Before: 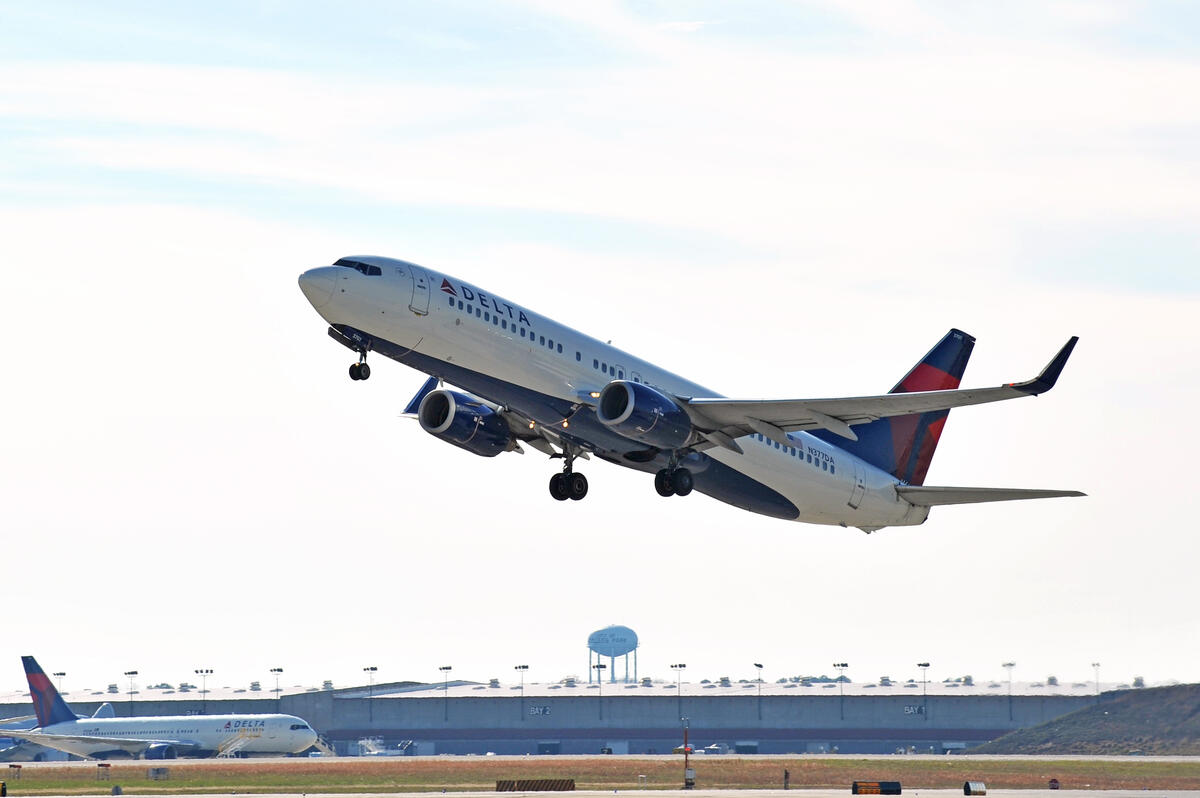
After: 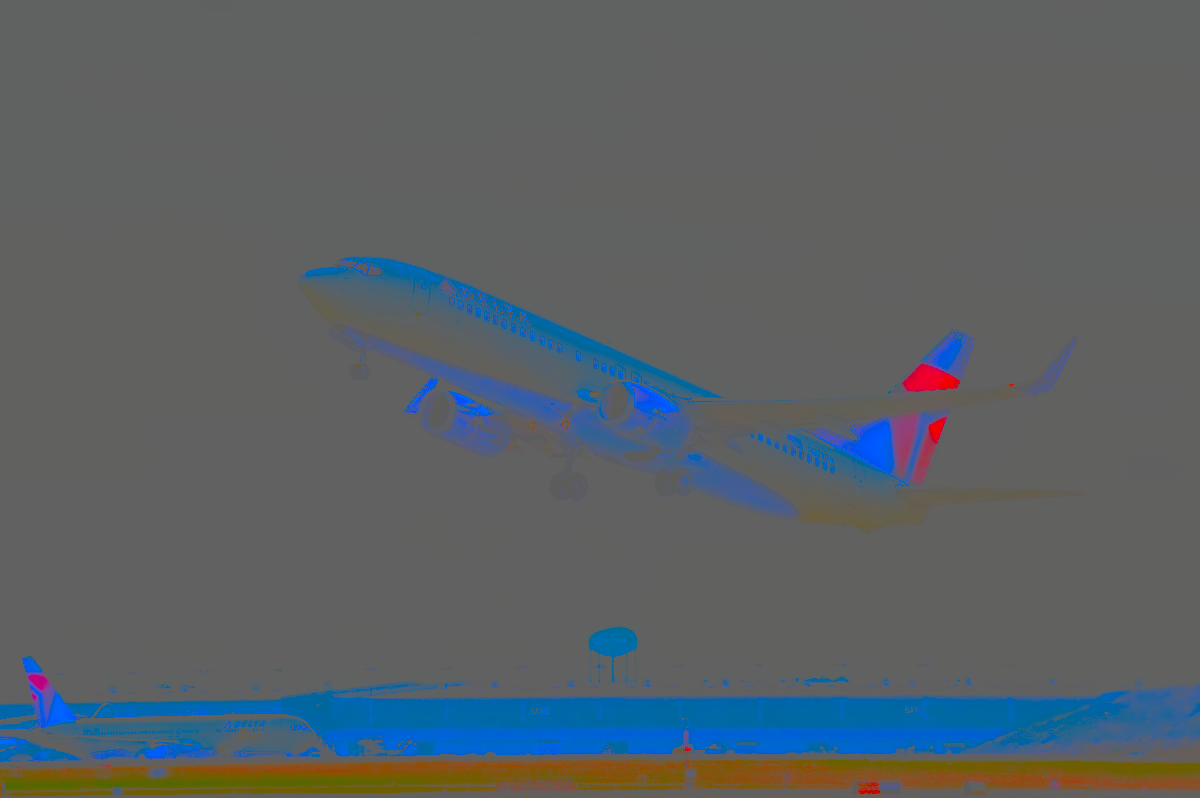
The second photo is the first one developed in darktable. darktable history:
contrast brightness saturation: contrast -0.984, brightness -0.159, saturation 0.742
contrast equalizer: y [[0.5, 0.542, 0.583, 0.625, 0.667, 0.708], [0.5 ×6], [0.5 ×6], [0, 0.033, 0.067, 0.1, 0.133, 0.167], [0, 0.05, 0.1, 0.15, 0.2, 0.25]]
base curve: curves: ch0 [(0, 0.003) (0.001, 0.002) (0.006, 0.004) (0.02, 0.022) (0.048, 0.086) (0.094, 0.234) (0.162, 0.431) (0.258, 0.629) (0.385, 0.8) (0.548, 0.918) (0.751, 0.988) (1, 1)], preserve colors none
